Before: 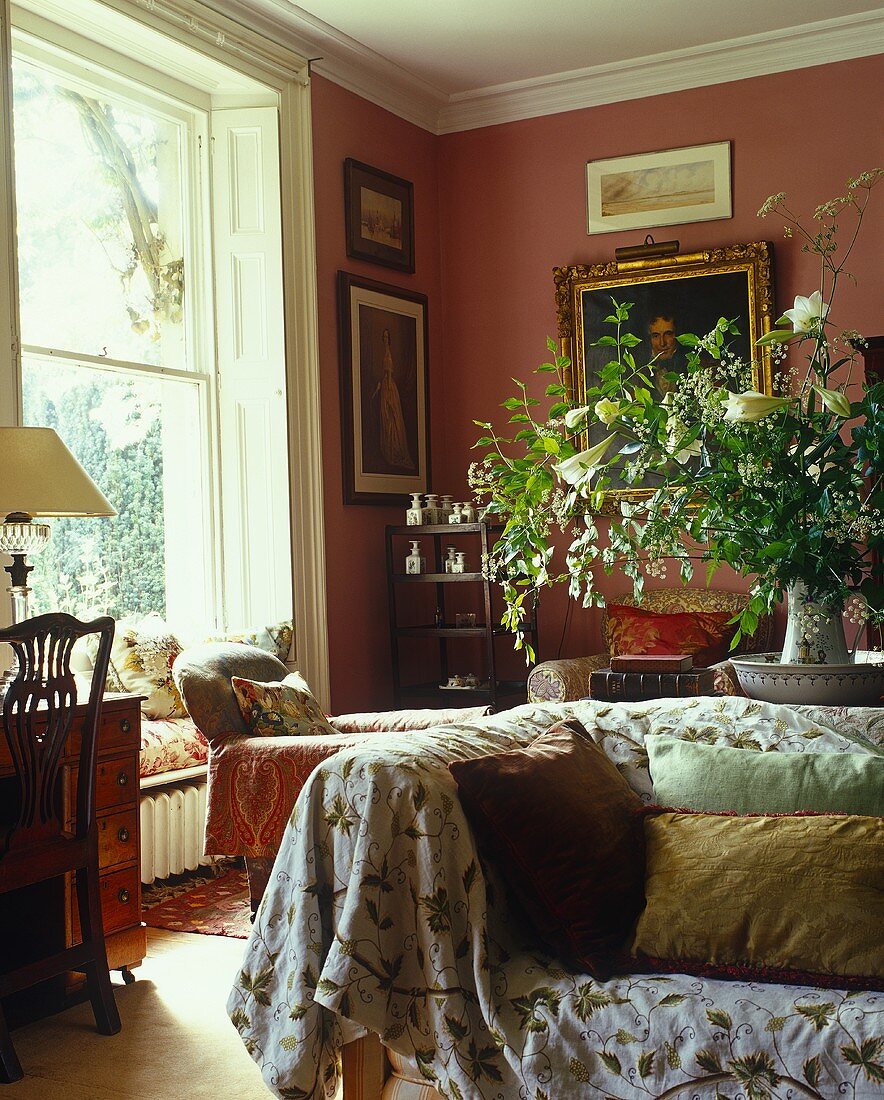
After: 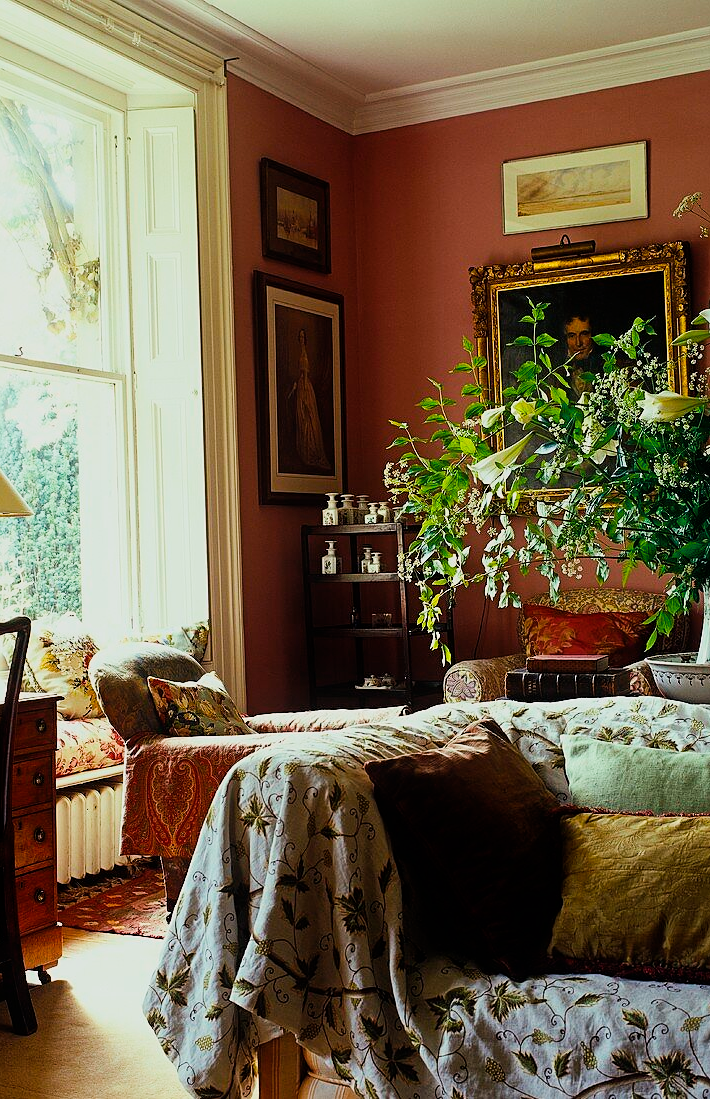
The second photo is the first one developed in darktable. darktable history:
sharpen: amount 0.203
crop and rotate: left 9.542%, right 10.128%
color balance rgb: linear chroma grading › global chroma 14.61%, perceptual saturation grading › global saturation 0.761%, perceptual brilliance grading › global brilliance 14.977%, perceptual brilliance grading › shadows -34.299%
filmic rgb: black relative exposure -8.37 EV, white relative exposure 4.69 EV, hardness 3.8, iterations of high-quality reconstruction 0
